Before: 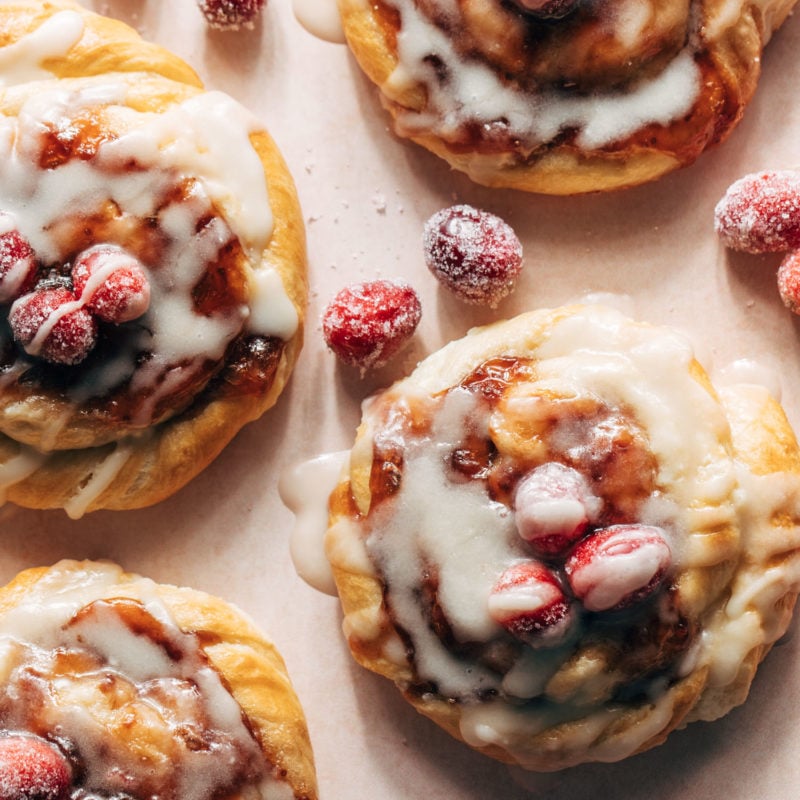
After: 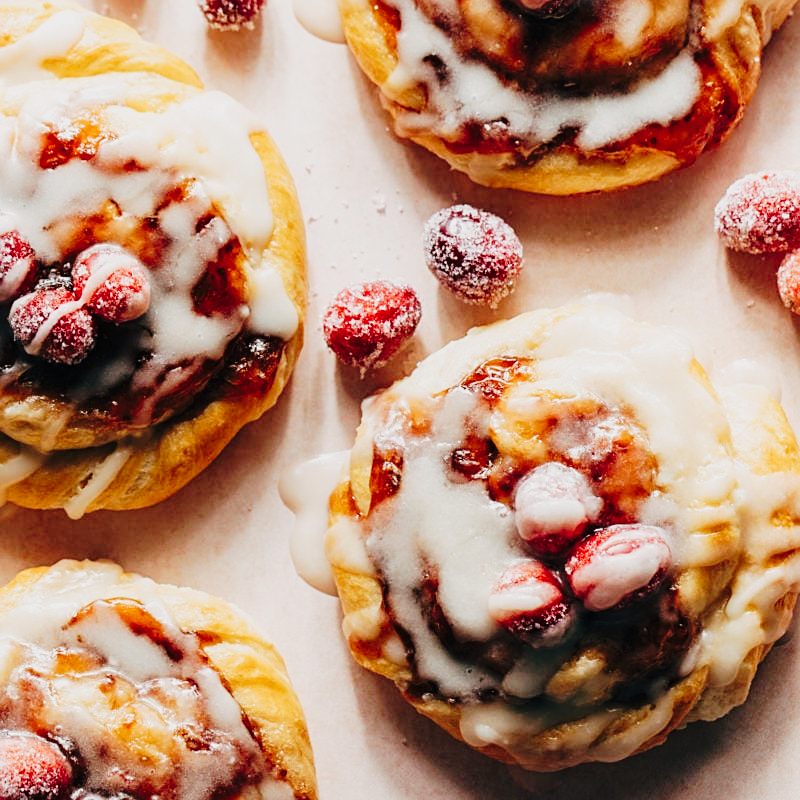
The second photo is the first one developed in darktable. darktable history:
tone curve: curves: ch0 [(0, 0.006) (0.184, 0.117) (0.405, 0.46) (0.456, 0.528) (0.634, 0.728) (0.877, 0.89) (0.984, 0.935)]; ch1 [(0, 0) (0.443, 0.43) (0.492, 0.489) (0.566, 0.579) (0.595, 0.625) (0.608, 0.667) (0.65, 0.729) (1, 1)]; ch2 [(0, 0) (0.33, 0.301) (0.421, 0.443) (0.447, 0.489) (0.495, 0.505) (0.537, 0.583) (0.586, 0.591) (0.663, 0.686) (1, 1)], preserve colors none
sharpen: on, module defaults
